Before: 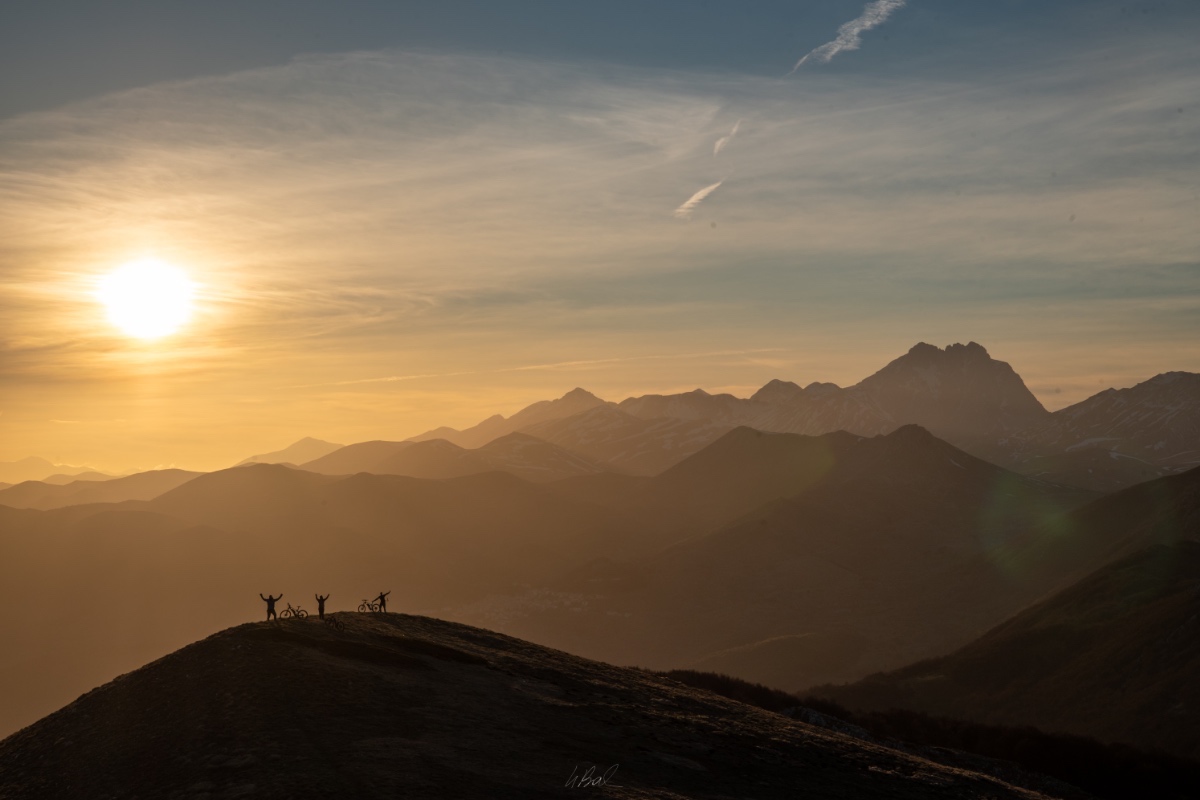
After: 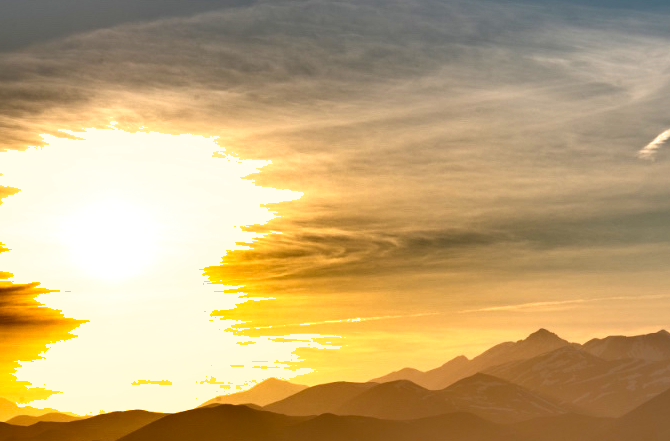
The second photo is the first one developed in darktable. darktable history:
color balance rgb: perceptual saturation grading › global saturation 20%, perceptual saturation grading › highlights -25.031%, perceptual saturation grading › shadows 25.92%, global vibrance 20%
crop and rotate: left 3.056%, top 7.527%, right 41.101%, bottom 37.248%
shadows and highlights: shadows 20.74, highlights -81.4, soften with gaussian
exposure: black level correction 0, exposure 0.89 EV, compensate highlight preservation false
